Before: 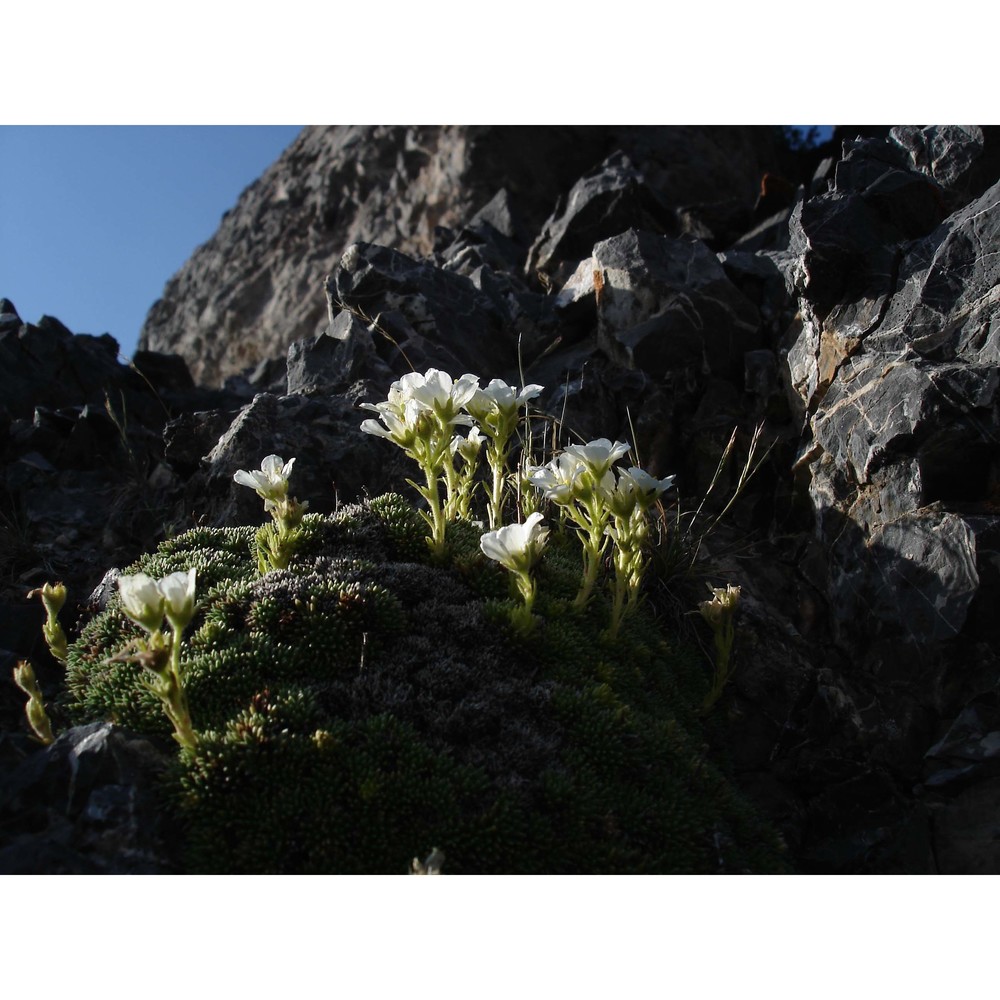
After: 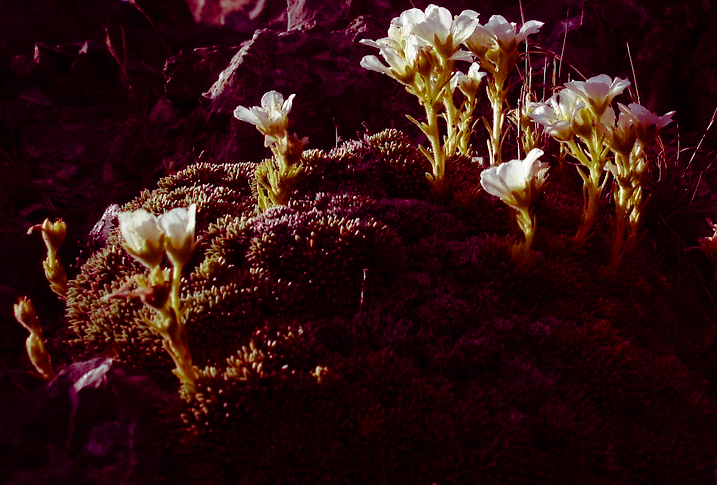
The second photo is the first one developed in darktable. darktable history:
color balance rgb: shadows lift › luminance -19.025%, shadows lift › chroma 35.157%, perceptual saturation grading › global saturation 20%, perceptual saturation grading › highlights -25.388%, perceptual saturation grading › shadows 25.132%, global vibrance 20%
crop: top 36.48%, right 28.243%, bottom 14.921%
